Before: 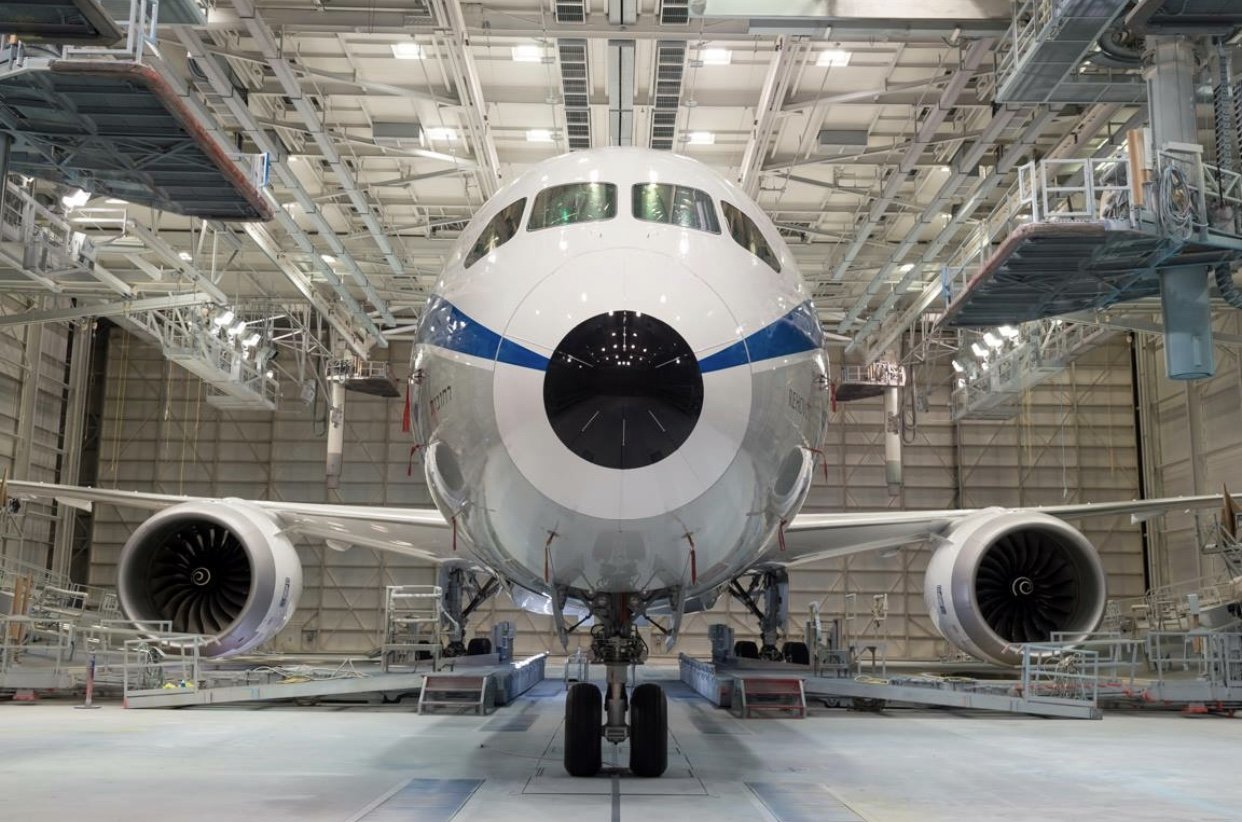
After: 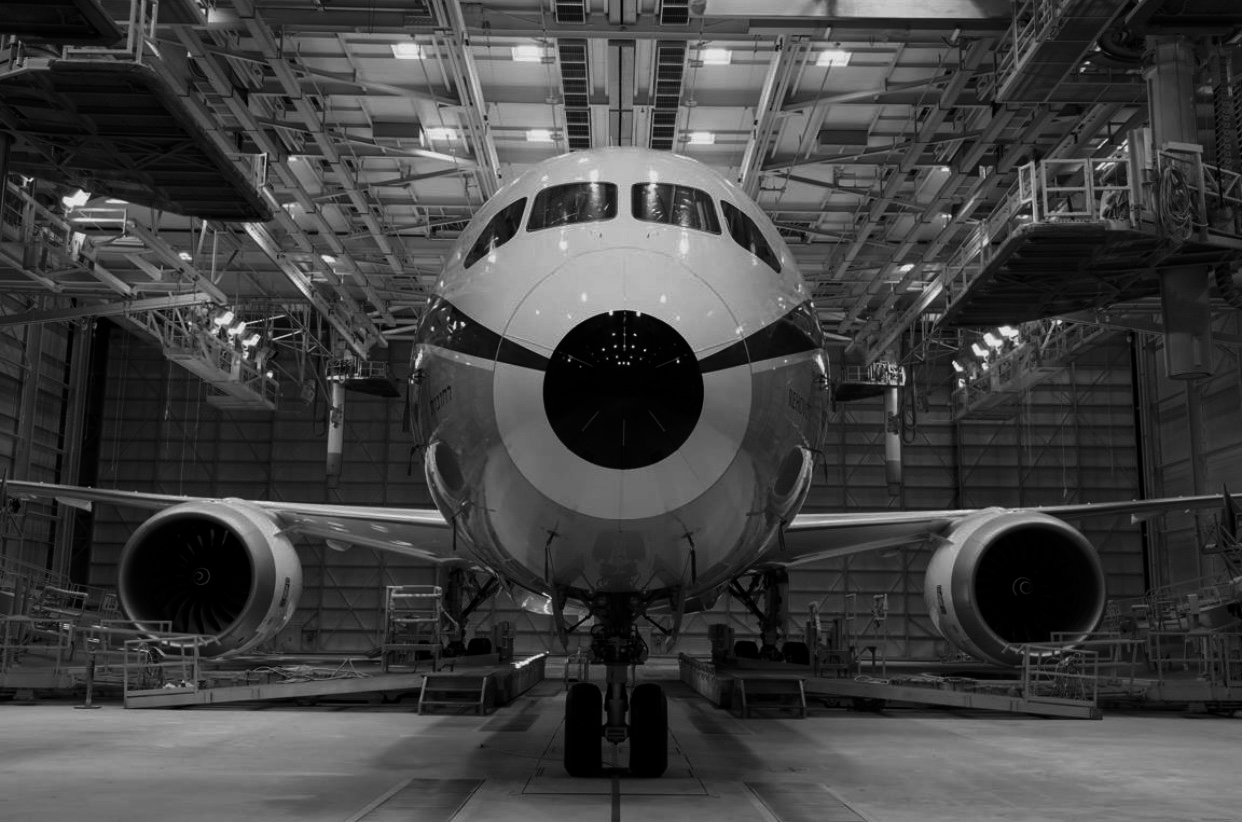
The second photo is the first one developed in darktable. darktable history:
contrast brightness saturation: contrast -0.03, brightness -0.59, saturation -1
white balance: red 0.976, blue 1.04
monochrome: a -71.75, b 75.82
